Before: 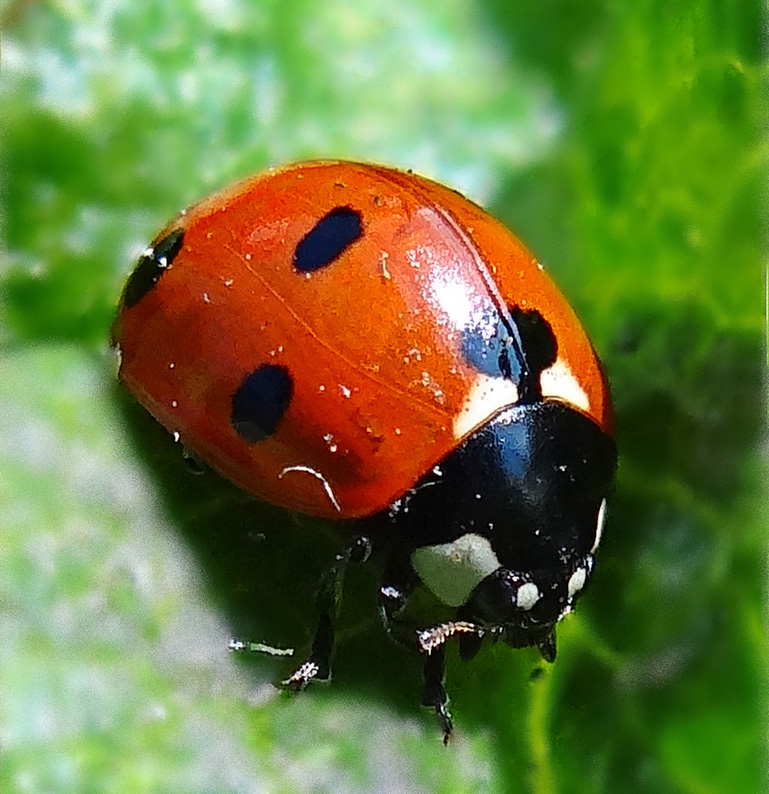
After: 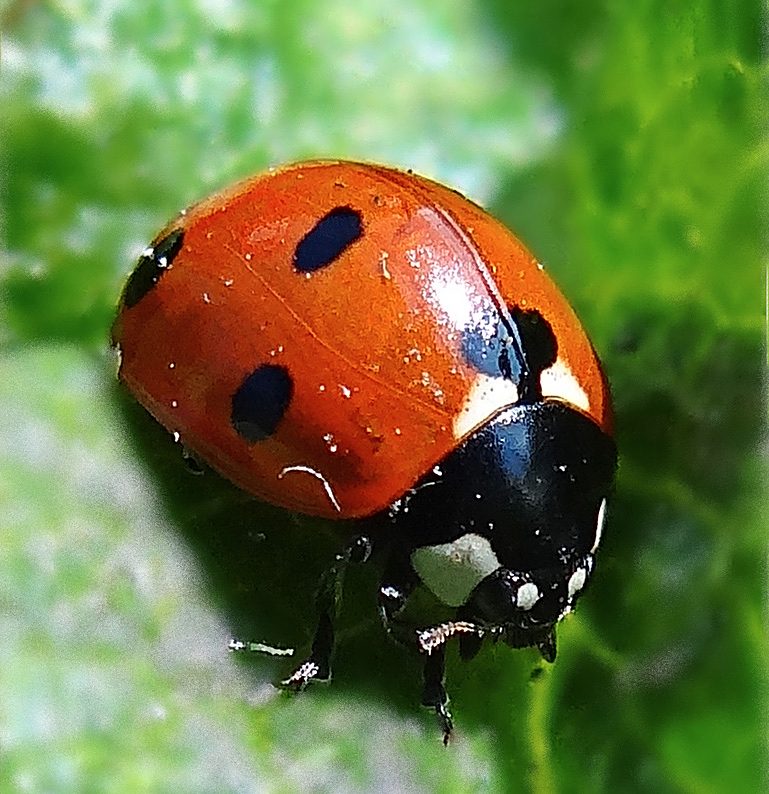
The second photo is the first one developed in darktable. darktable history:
sharpen: on, module defaults
contrast brightness saturation: saturation -0.064
